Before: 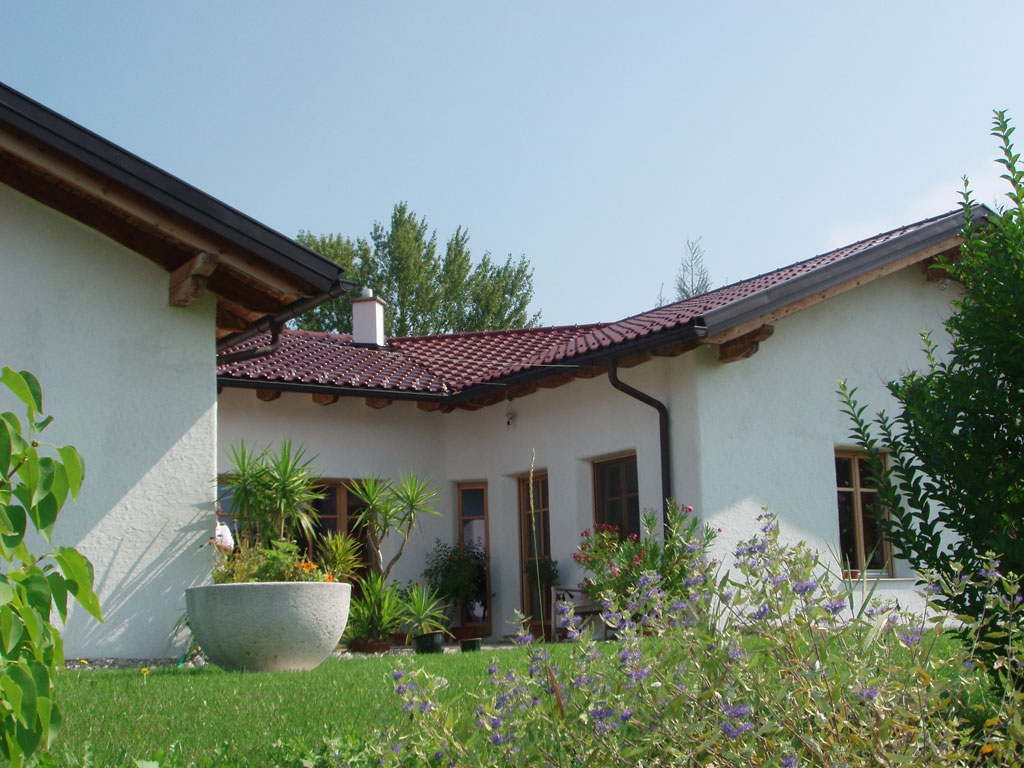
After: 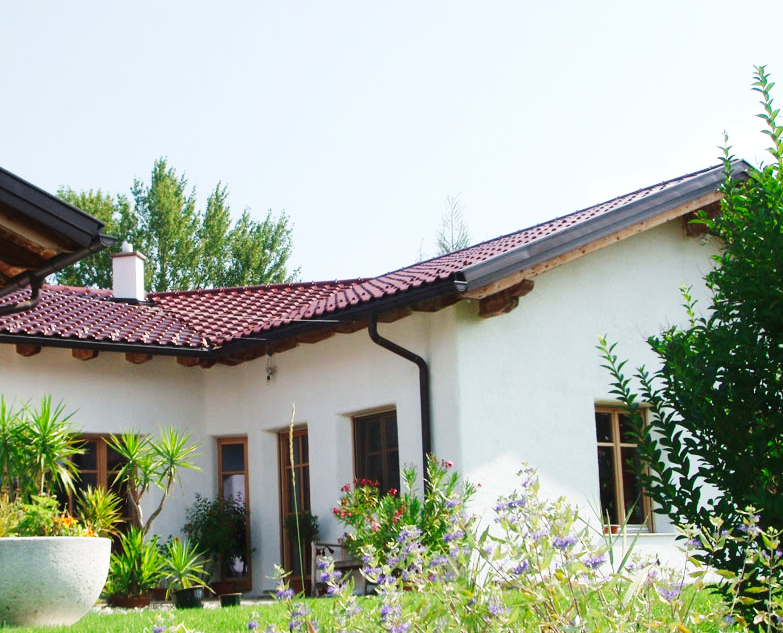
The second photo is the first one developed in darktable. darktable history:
exposure: exposure 0.561 EV, compensate exposure bias true, compensate highlight preservation false
crop: left 23.512%, top 5.867%, bottom 11.664%
tone curve: curves: ch0 [(0, 0.008) (0.107, 0.083) (0.283, 0.287) (0.429, 0.51) (0.607, 0.739) (0.789, 0.893) (0.998, 0.978)]; ch1 [(0, 0) (0.323, 0.339) (0.438, 0.427) (0.478, 0.484) (0.502, 0.502) (0.527, 0.525) (0.571, 0.579) (0.608, 0.629) (0.669, 0.704) (0.859, 0.899) (1, 1)]; ch2 [(0, 0) (0.33, 0.347) (0.421, 0.456) (0.473, 0.498) (0.502, 0.504) (0.522, 0.524) (0.549, 0.567) (0.593, 0.626) (0.676, 0.724) (1, 1)], preserve colors none
